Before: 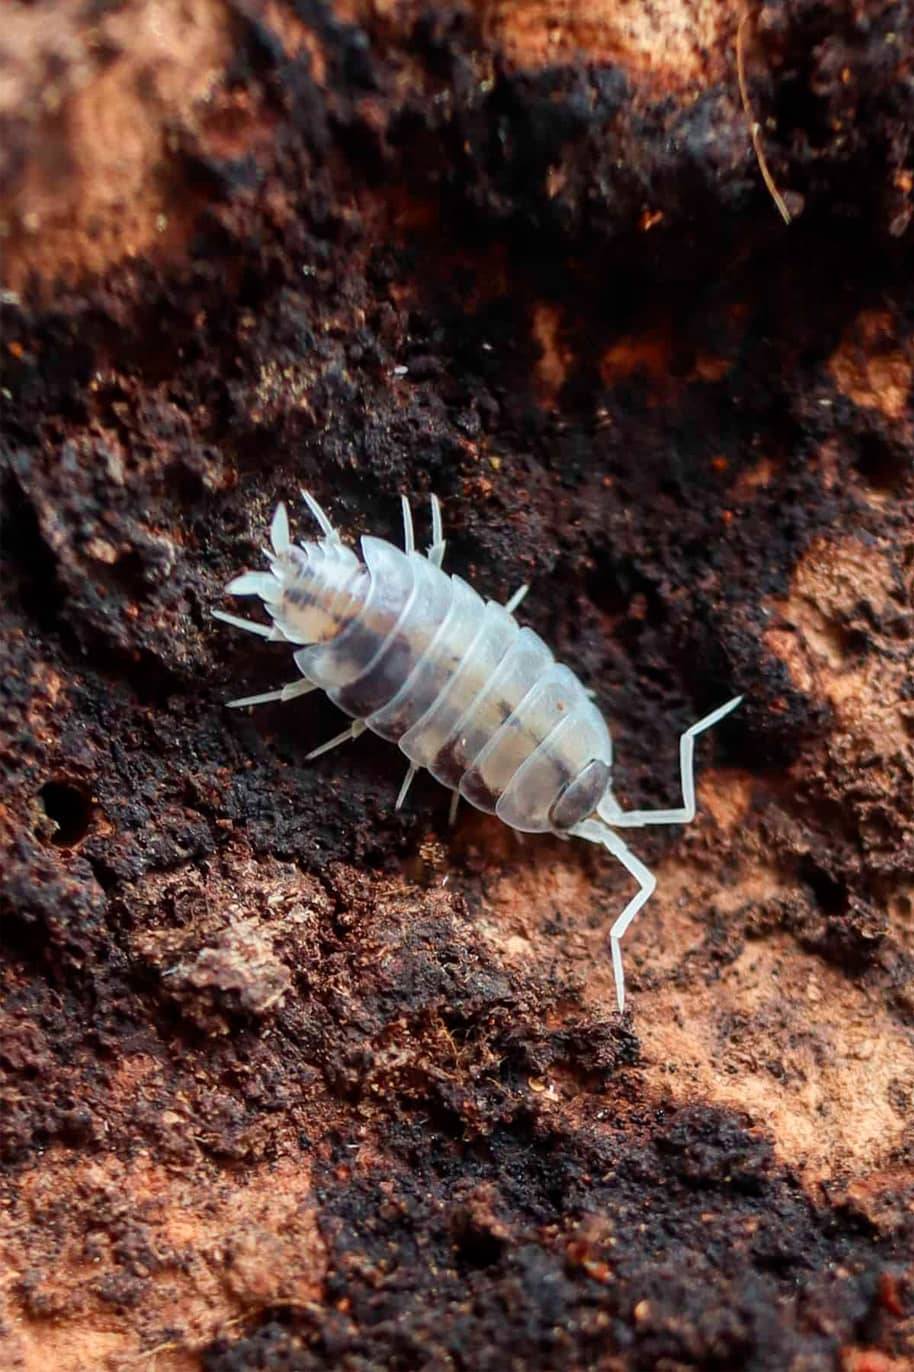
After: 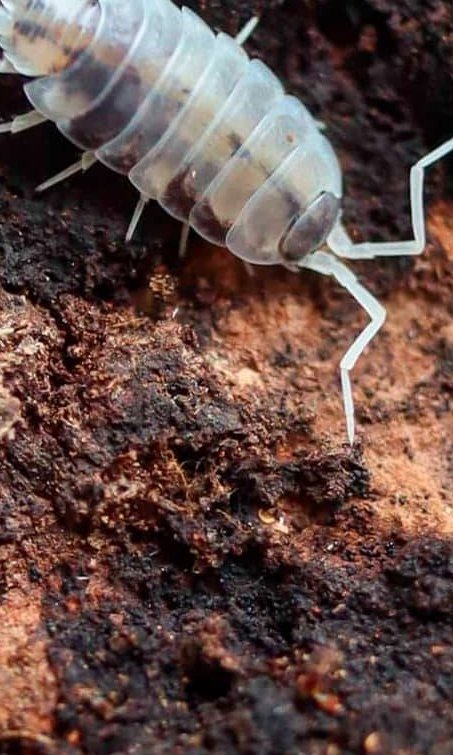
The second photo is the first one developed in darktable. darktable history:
crop: left 29.574%, top 41.405%, right 20.805%, bottom 3.514%
